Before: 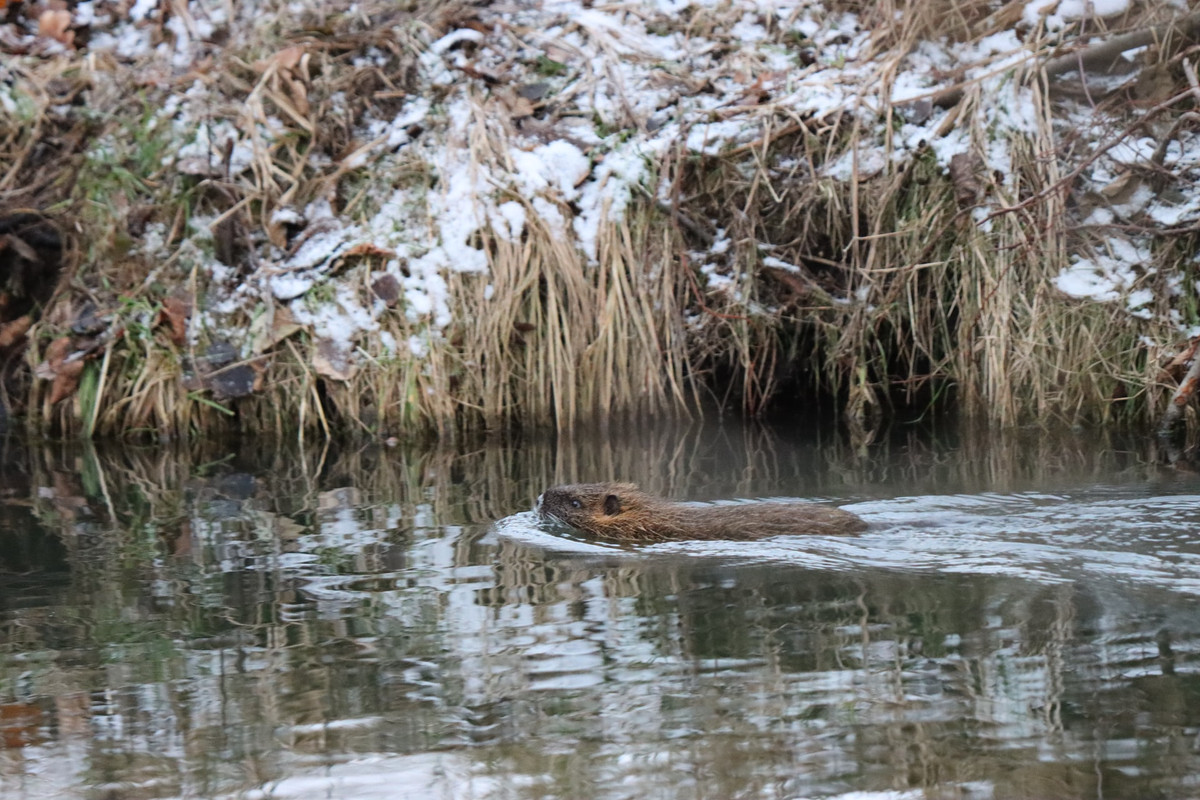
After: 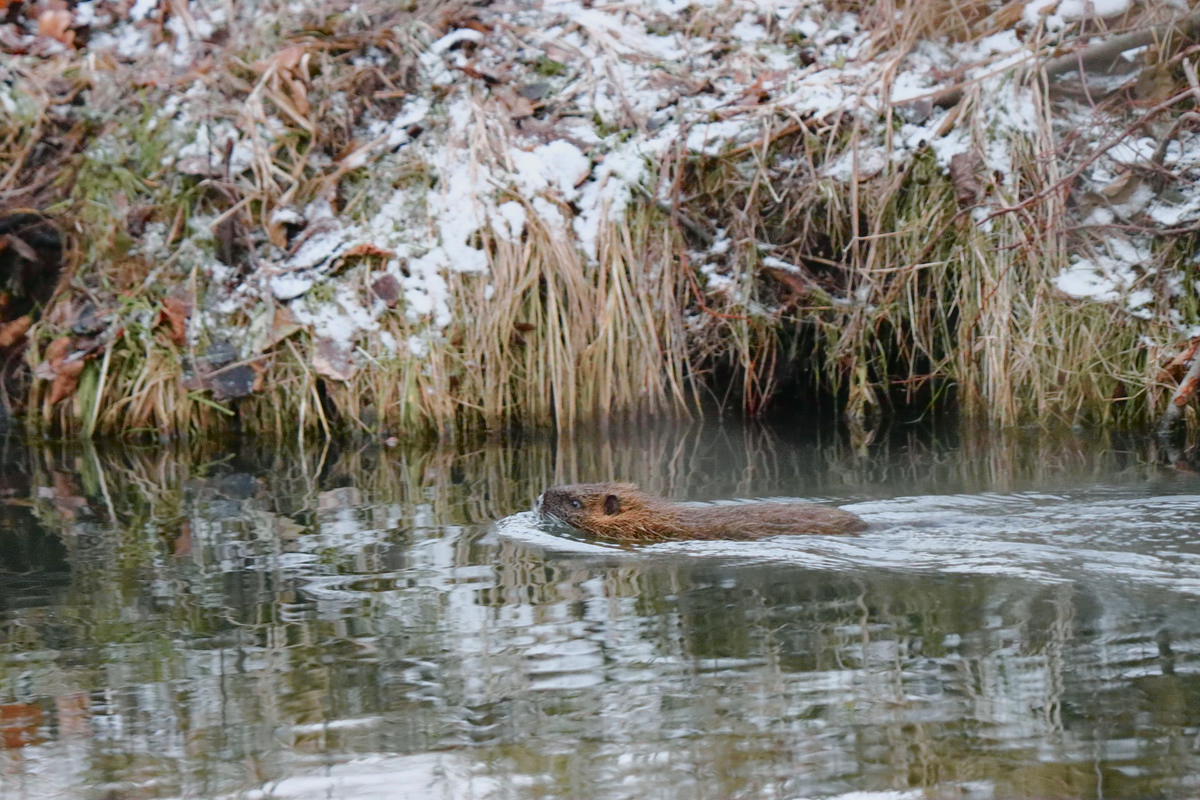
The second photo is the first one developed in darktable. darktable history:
tone curve: curves: ch0 [(0, 0) (0.105, 0.068) (0.195, 0.162) (0.283, 0.283) (0.384, 0.404) (0.485, 0.531) (0.638, 0.681) (0.795, 0.879) (1, 0.977)]; ch1 [(0, 0) (0.161, 0.092) (0.35, 0.33) (0.379, 0.401) (0.456, 0.469) (0.504, 0.5) (0.512, 0.514) (0.58, 0.597) (0.635, 0.646) (1, 1)]; ch2 [(0, 0) (0.371, 0.362) (0.437, 0.437) (0.5, 0.5) (0.53, 0.523) (0.56, 0.58) (0.622, 0.606) (1, 1)], color space Lab, independent channels, preserve colors none
color balance rgb: shadows lift › chroma 1%, shadows lift › hue 113°, highlights gain › chroma 0.2%, highlights gain › hue 333°, perceptual saturation grading › global saturation 20%, perceptual saturation grading › highlights -50%, perceptual saturation grading › shadows 25%, contrast -20%
white balance: emerald 1
